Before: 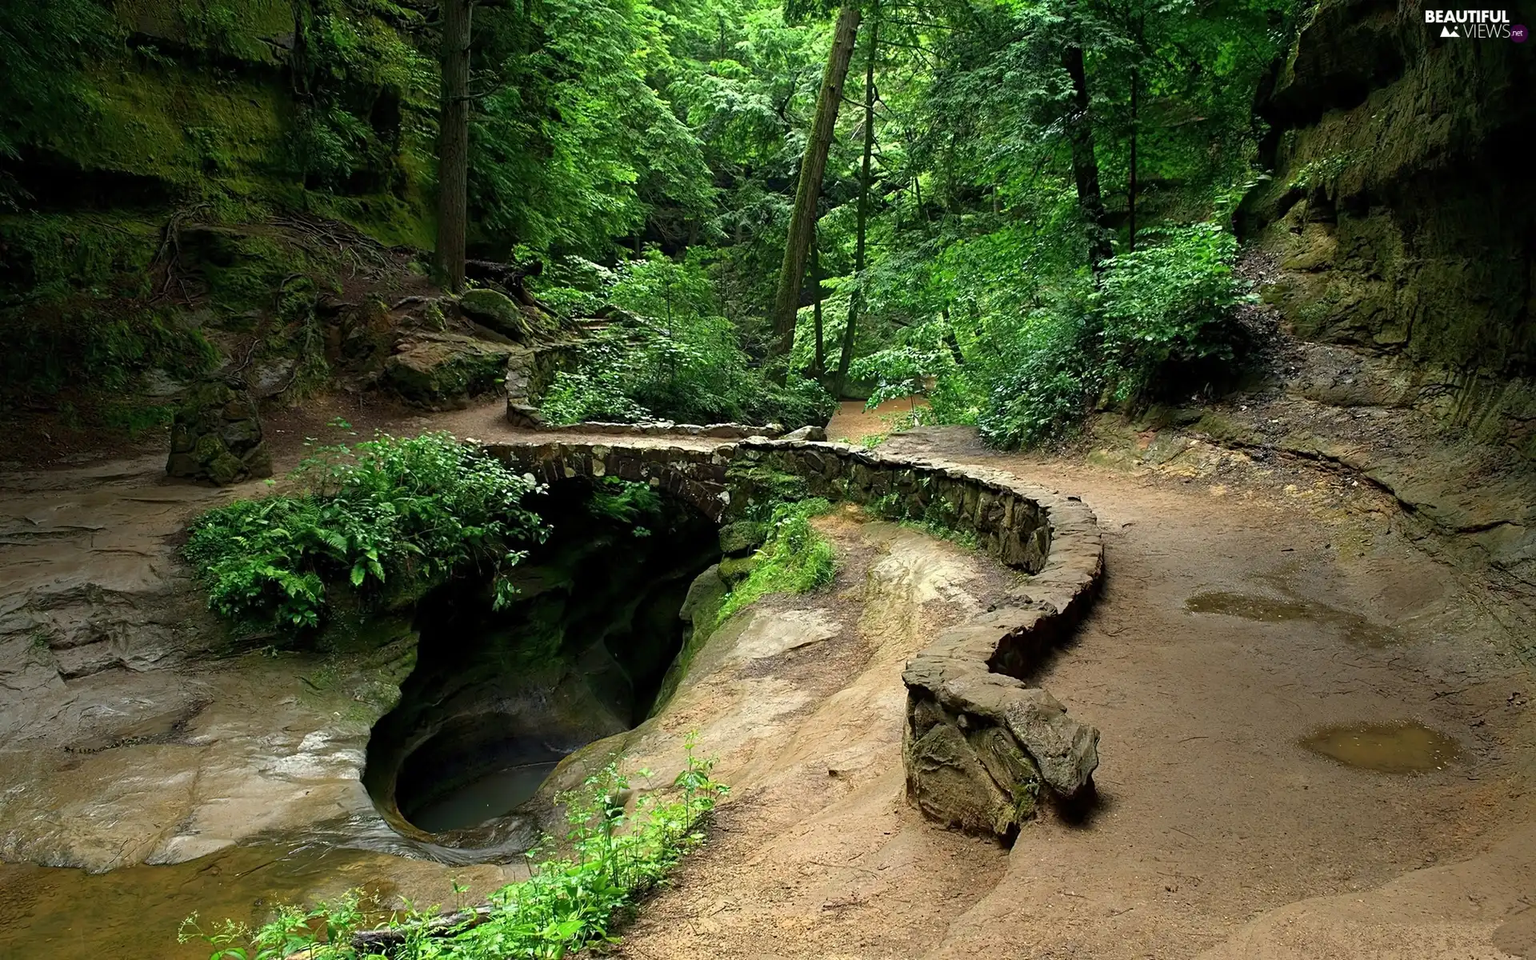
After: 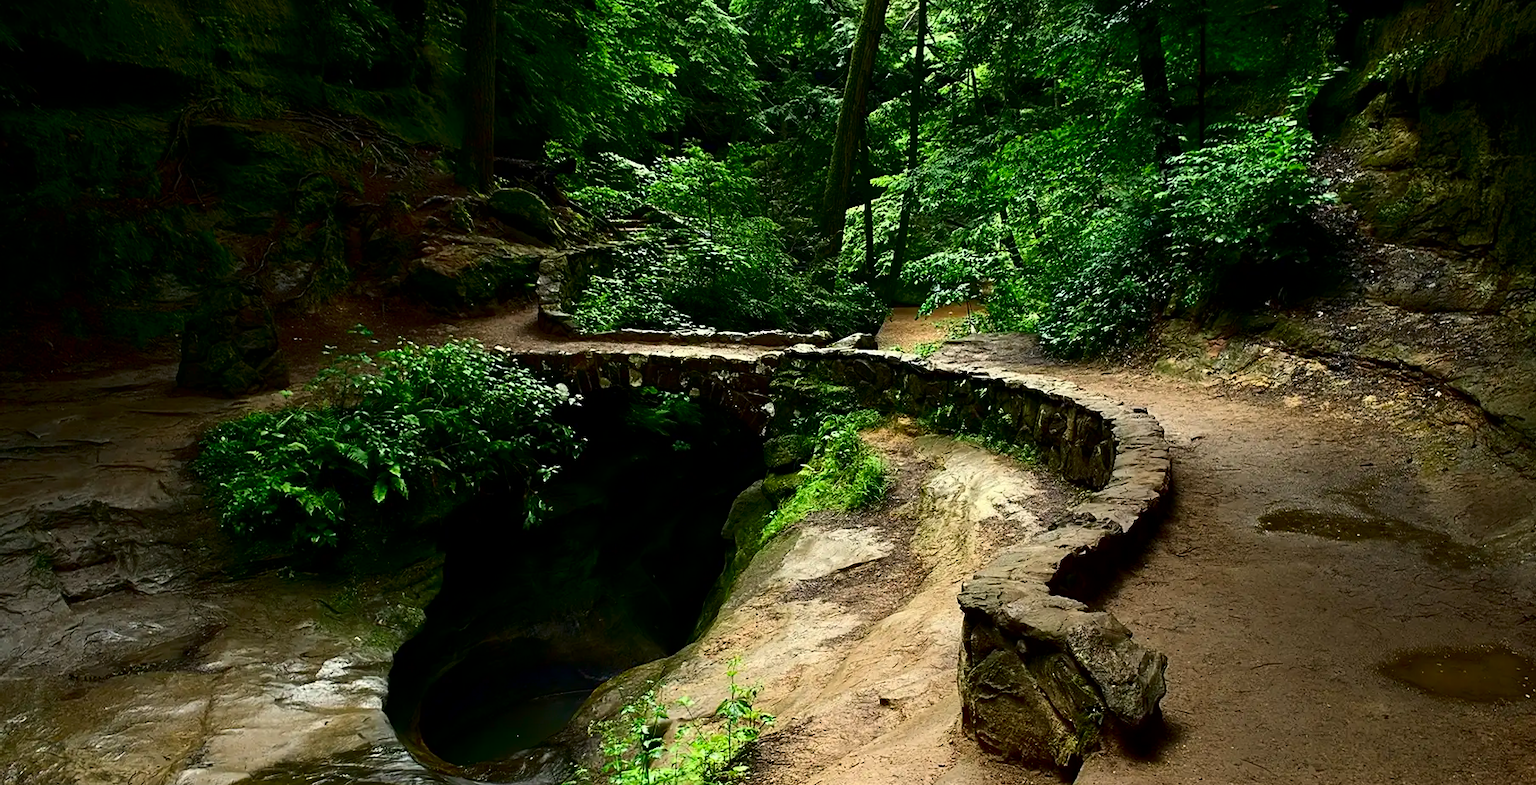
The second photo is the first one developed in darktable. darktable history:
contrast brightness saturation: contrast 0.24, brightness -0.24, saturation 0.14
crop and rotate: angle 0.03°, top 11.643%, right 5.651%, bottom 11.189%
